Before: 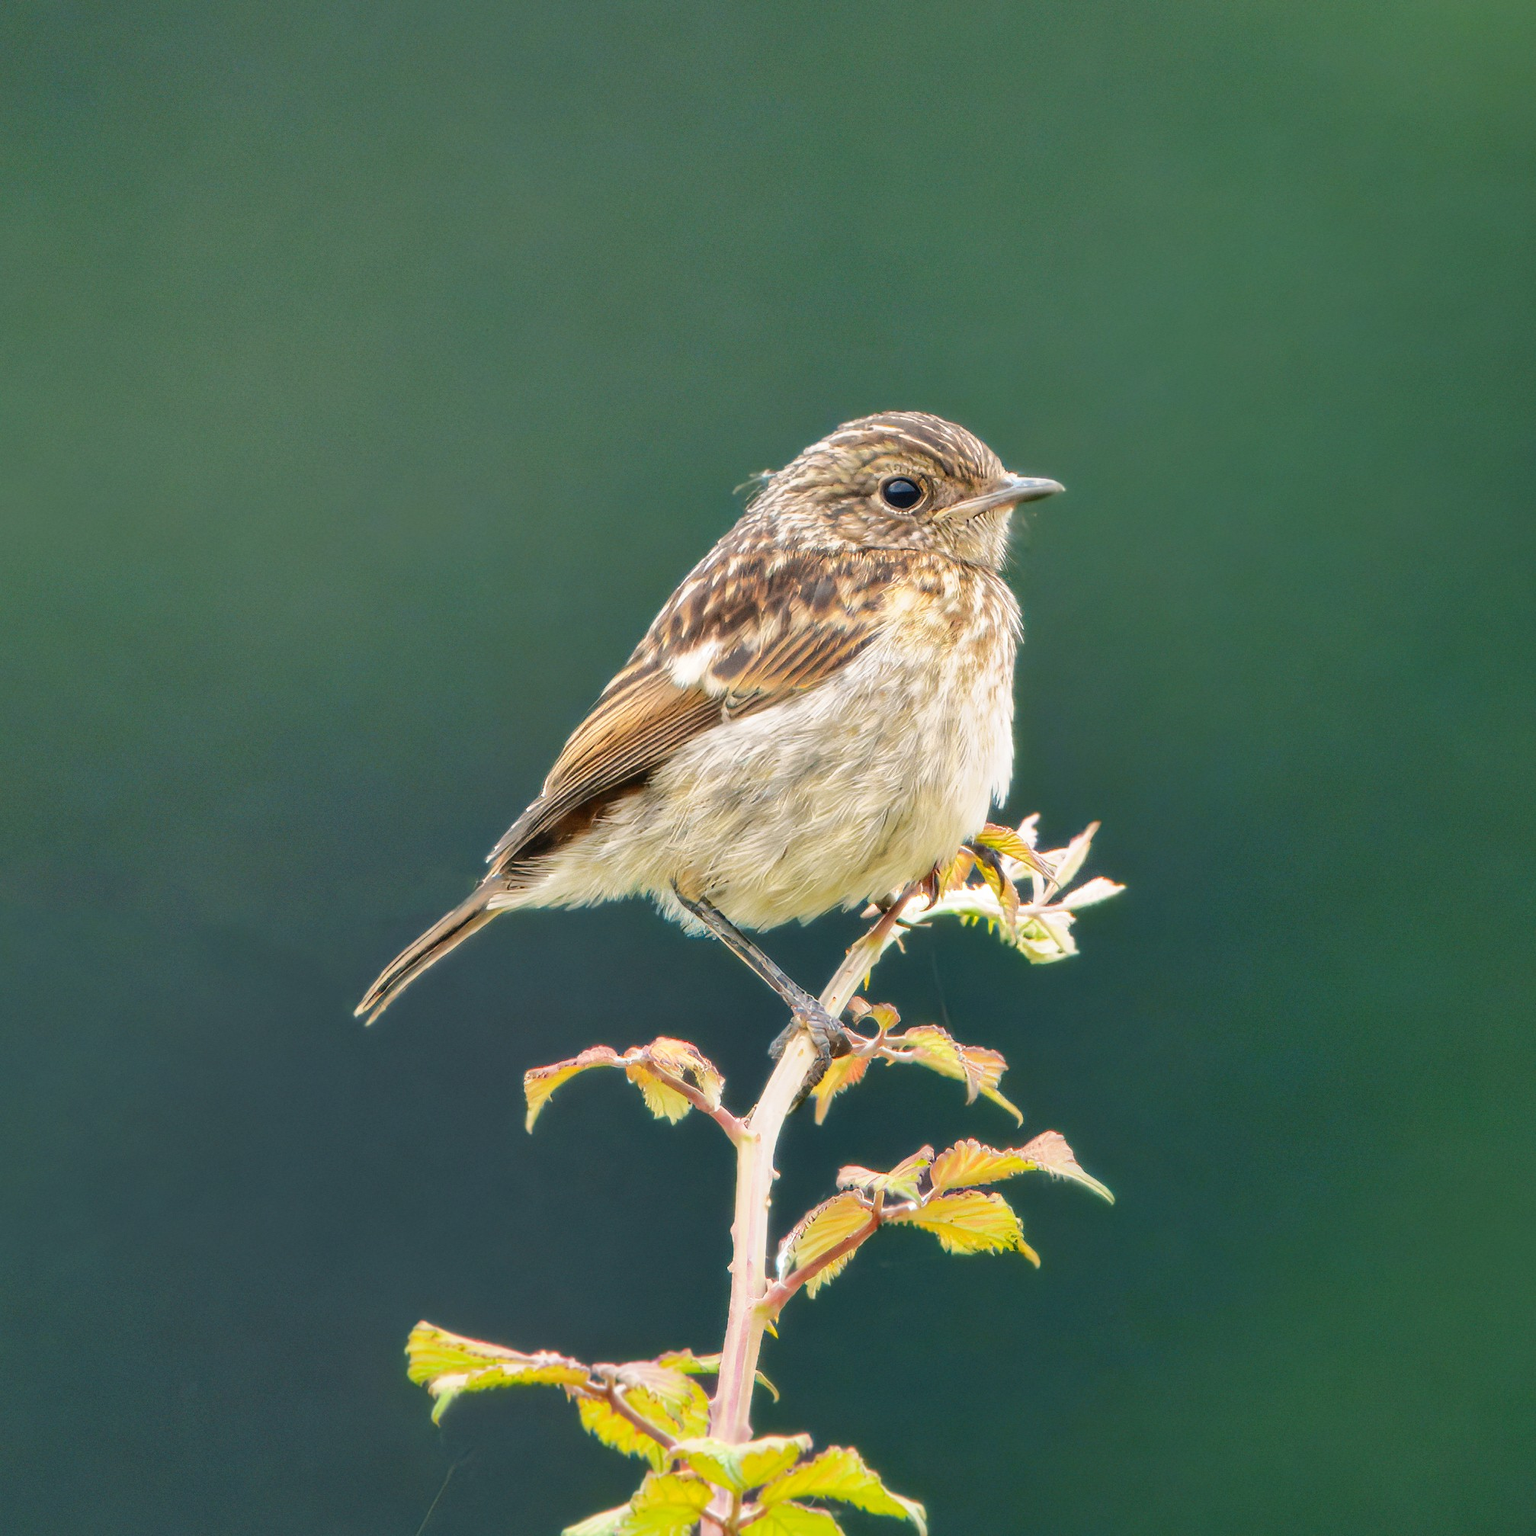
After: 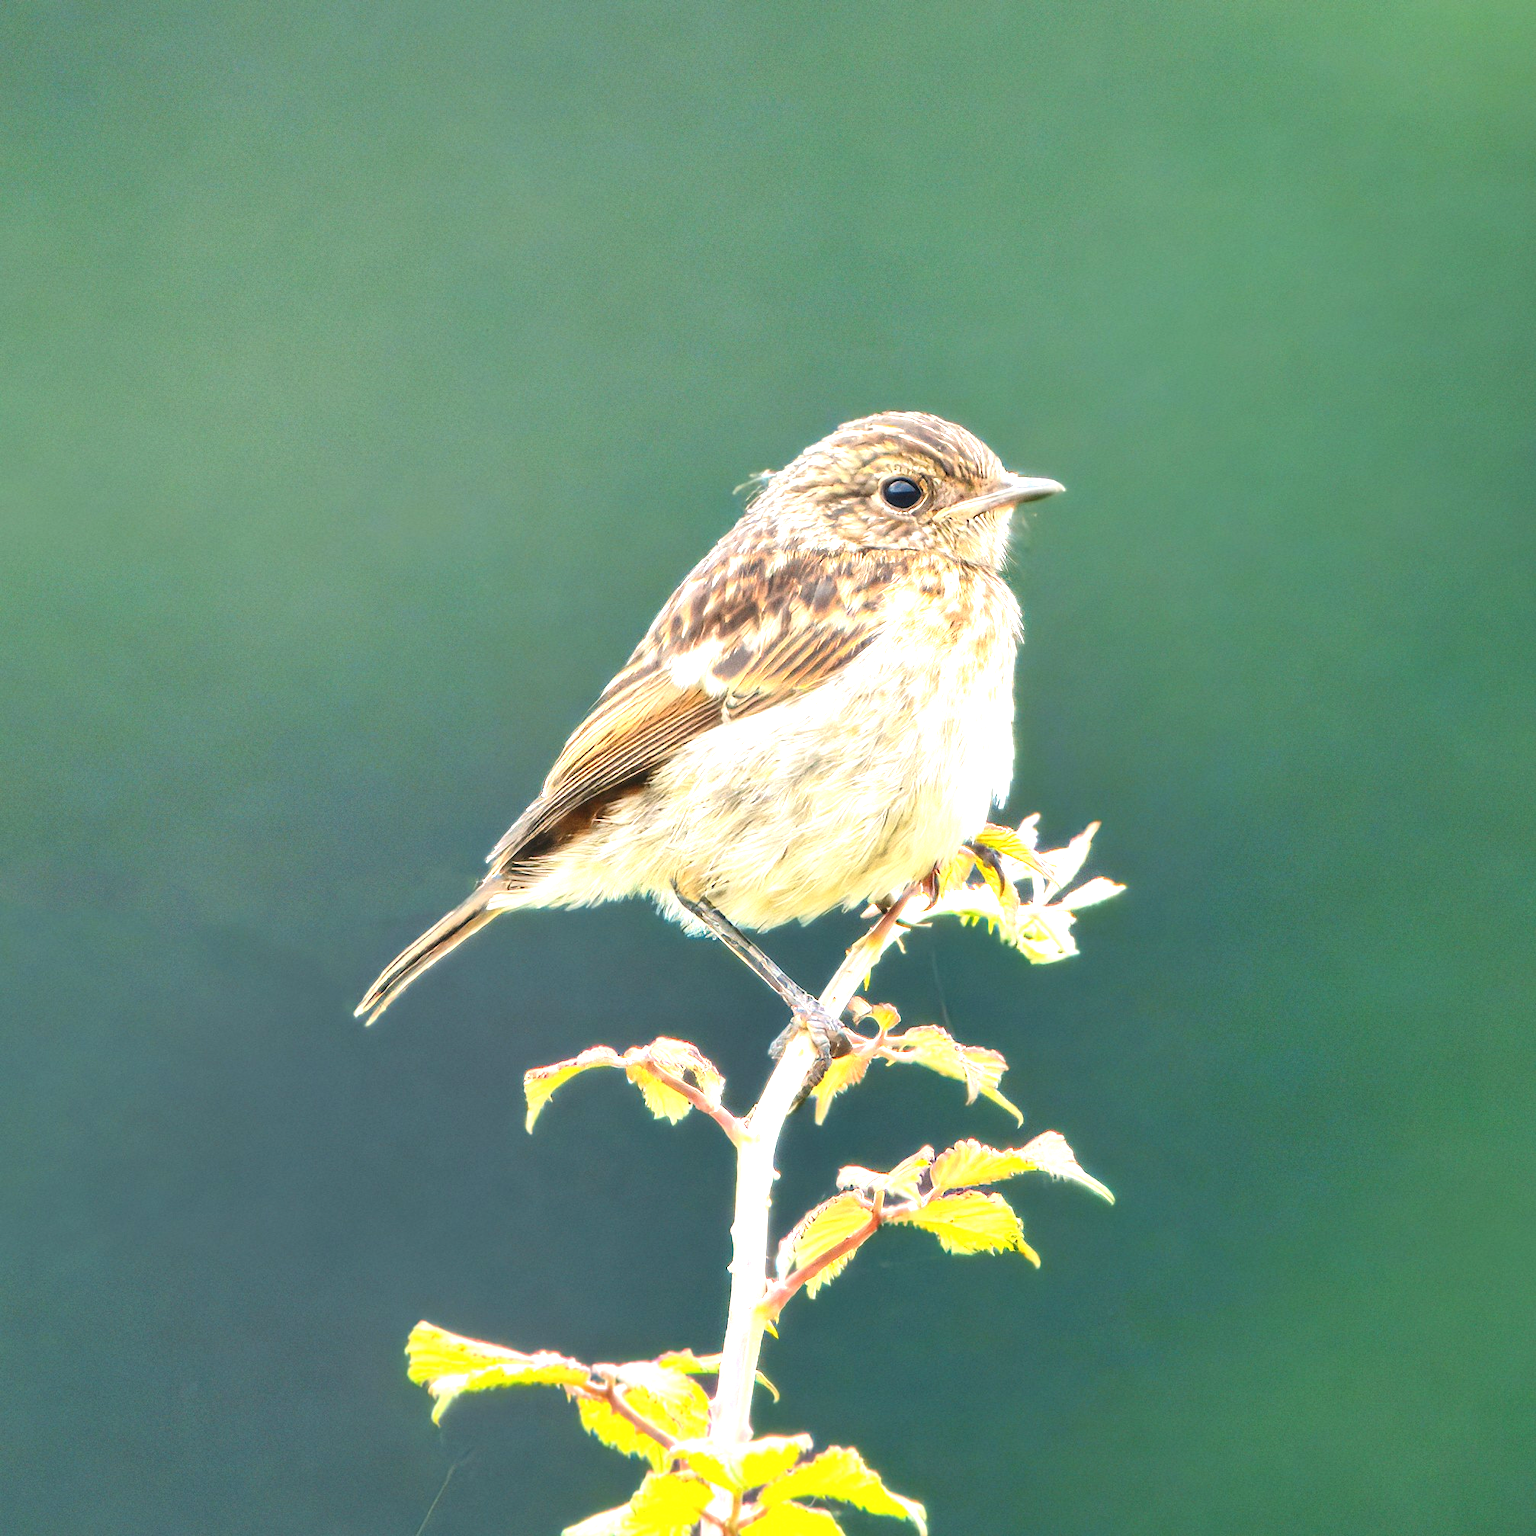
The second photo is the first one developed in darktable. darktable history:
exposure: black level correction -0.002, exposure 1.111 EV, compensate highlight preservation false
